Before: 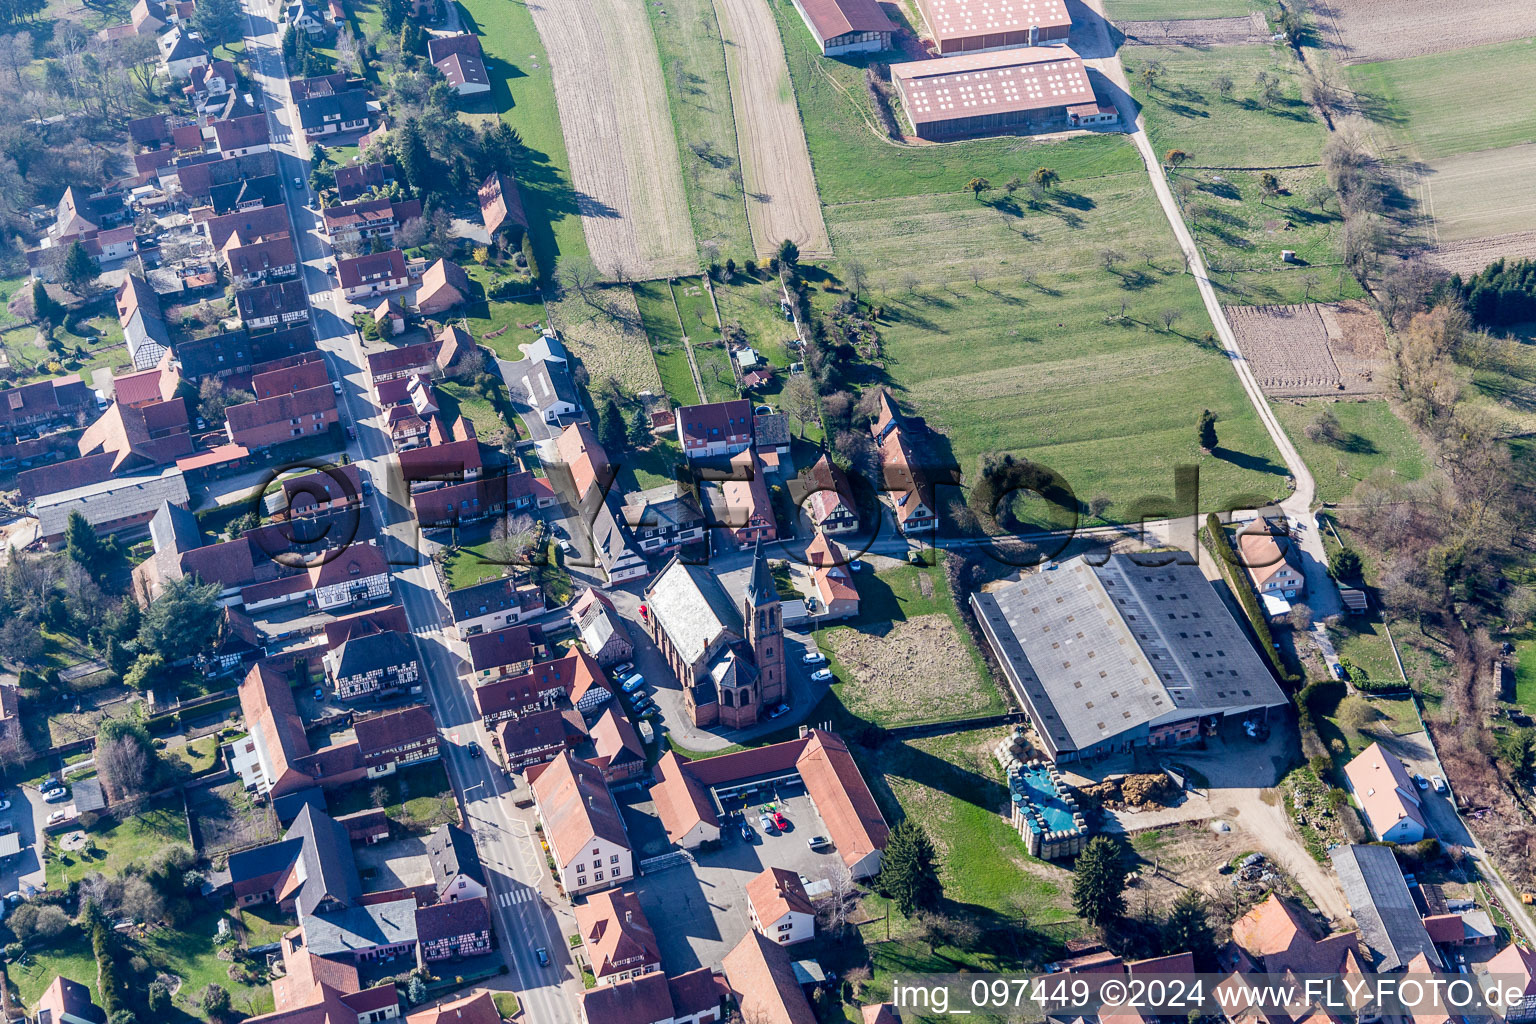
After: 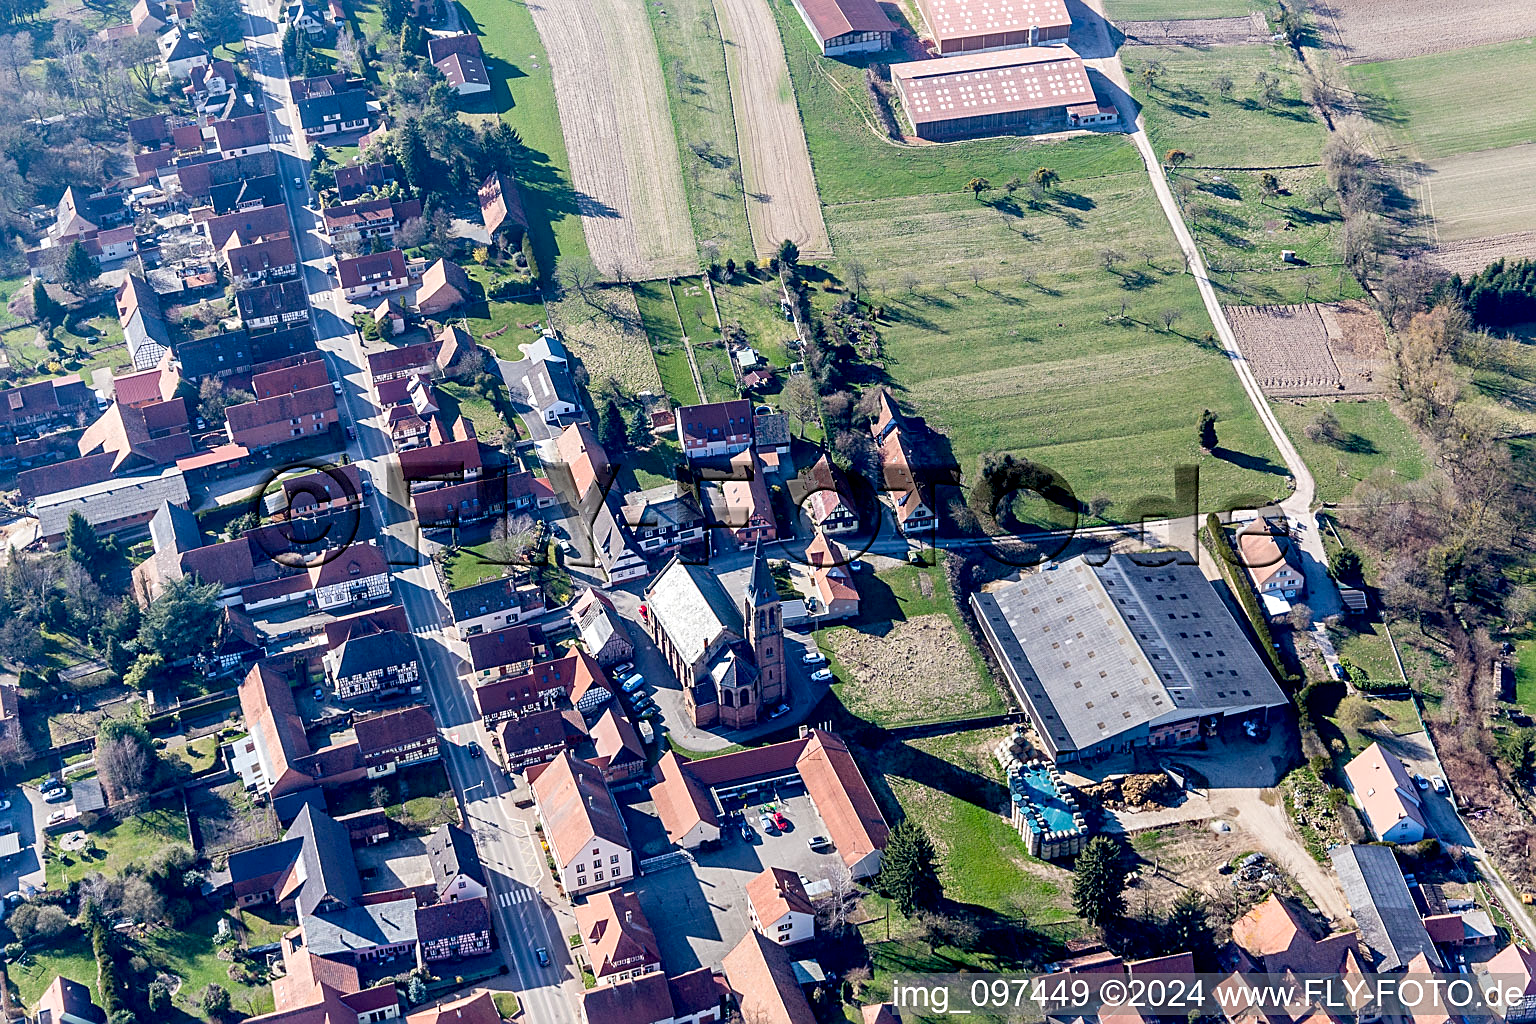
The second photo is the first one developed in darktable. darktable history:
sharpen: on, module defaults
color zones: curves: ch1 [(0.25, 0.5) (0.747, 0.71)]
exposure: black level correction 0.01, exposure 0.118 EV, compensate highlight preservation false
